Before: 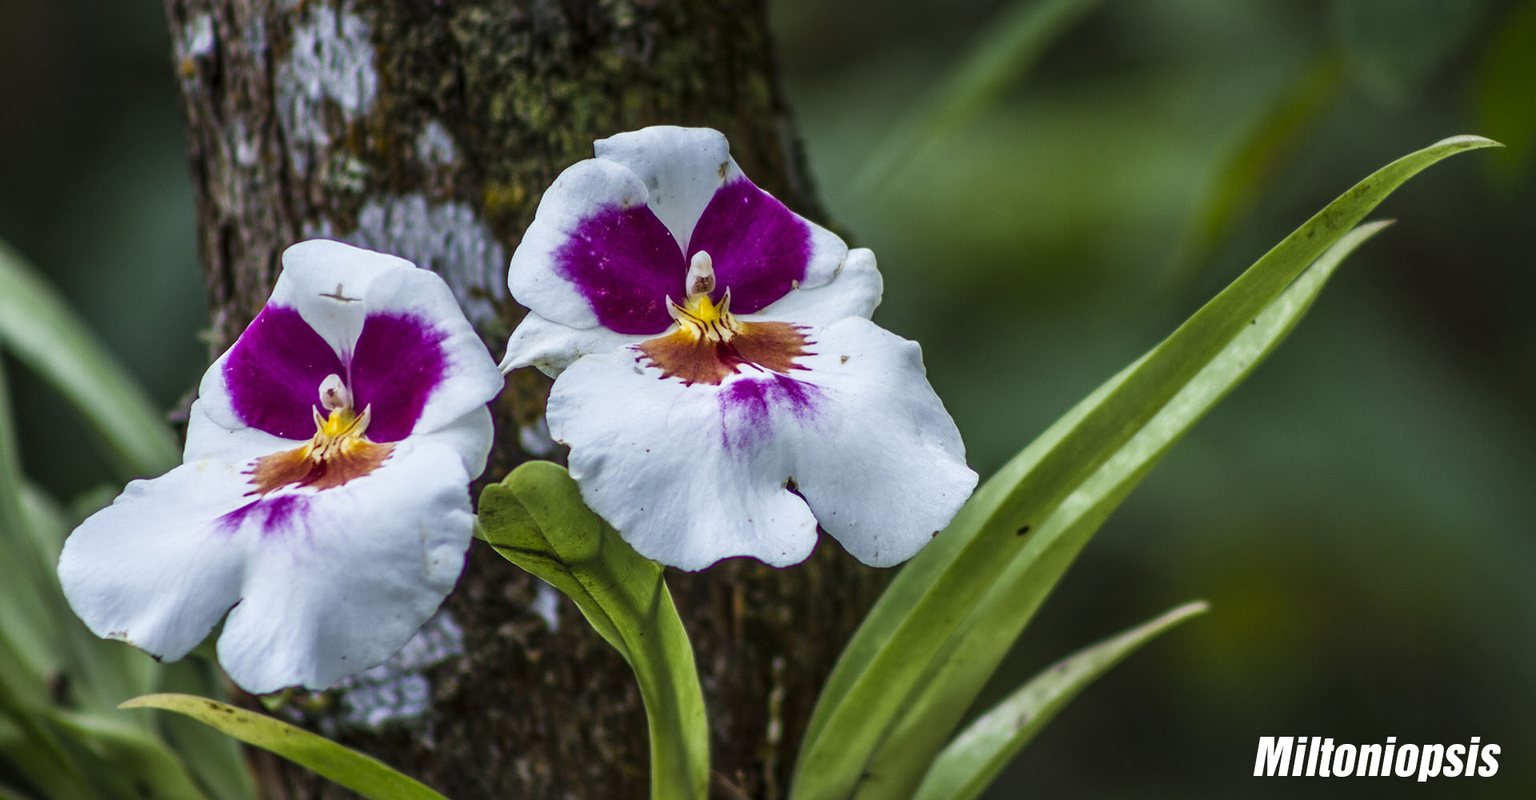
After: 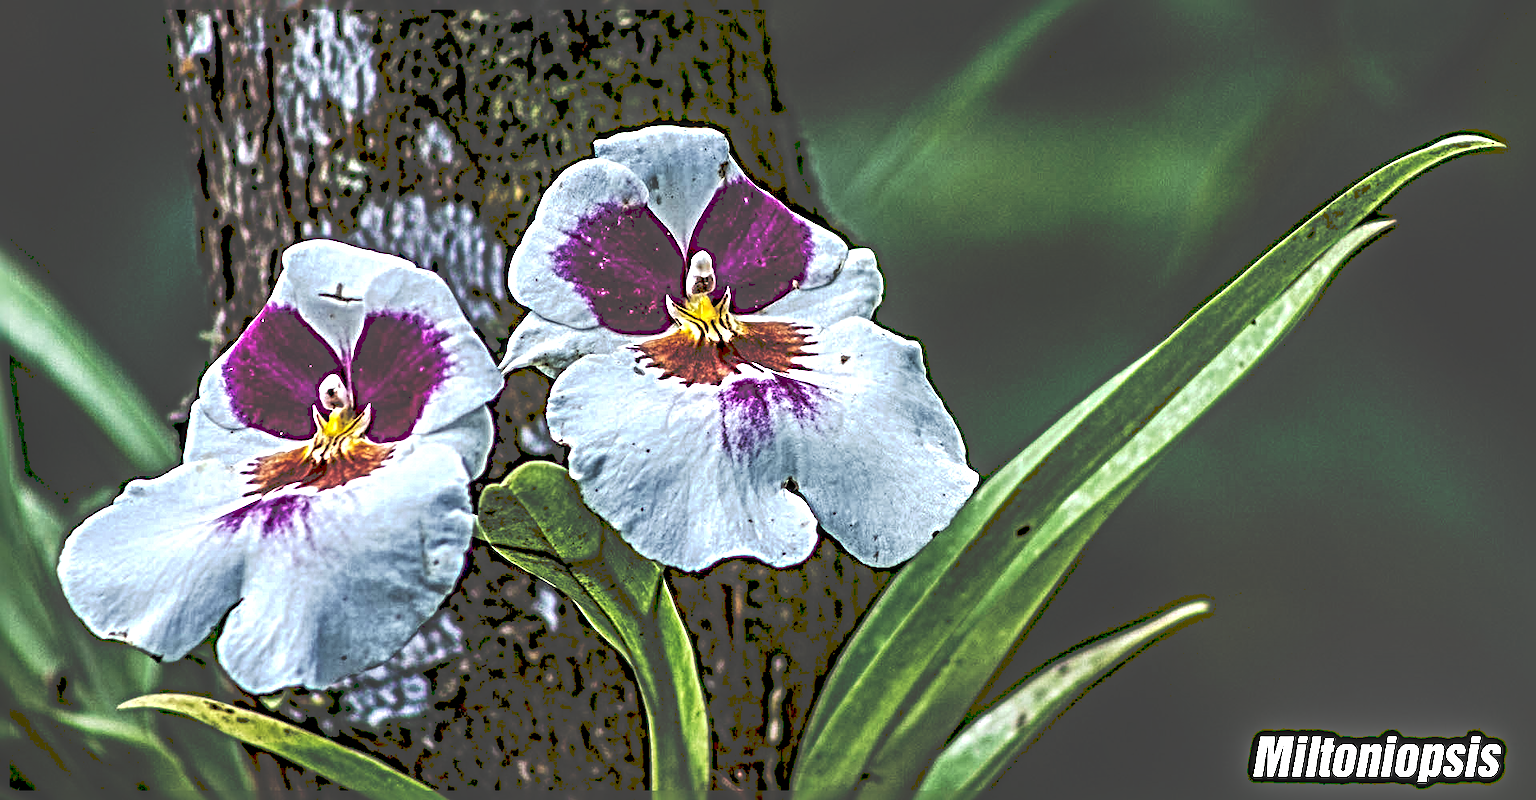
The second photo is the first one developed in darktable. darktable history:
tone curve: curves: ch0 [(0, 0) (0.003, 0.284) (0.011, 0.284) (0.025, 0.288) (0.044, 0.29) (0.069, 0.292) (0.1, 0.296) (0.136, 0.298) (0.177, 0.305) (0.224, 0.312) (0.277, 0.327) (0.335, 0.362) (0.399, 0.407) (0.468, 0.464) (0.543, 0.537) (0.623, 0.62) (0.709, 0.71) (0.801, 0.79) (0.898, 0.862) (1, 1)], preserve colors none
color balance: contrast 10%
local contrast: detail 150%
sharpen: radius 6.3, amount 1.8, threshold 0
